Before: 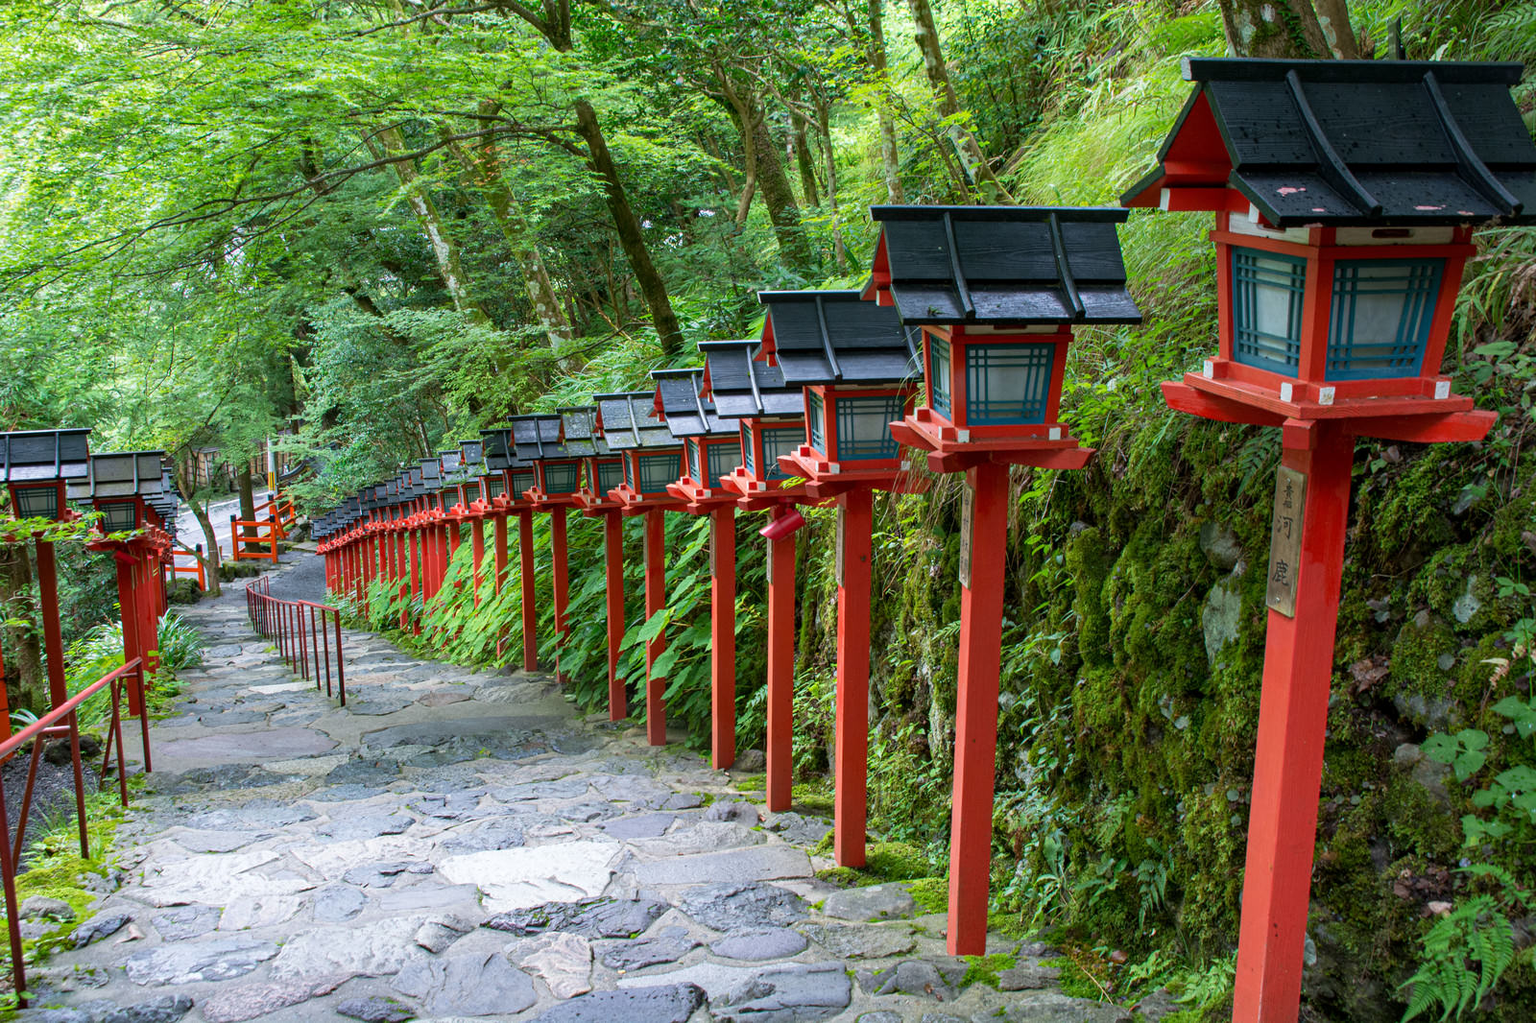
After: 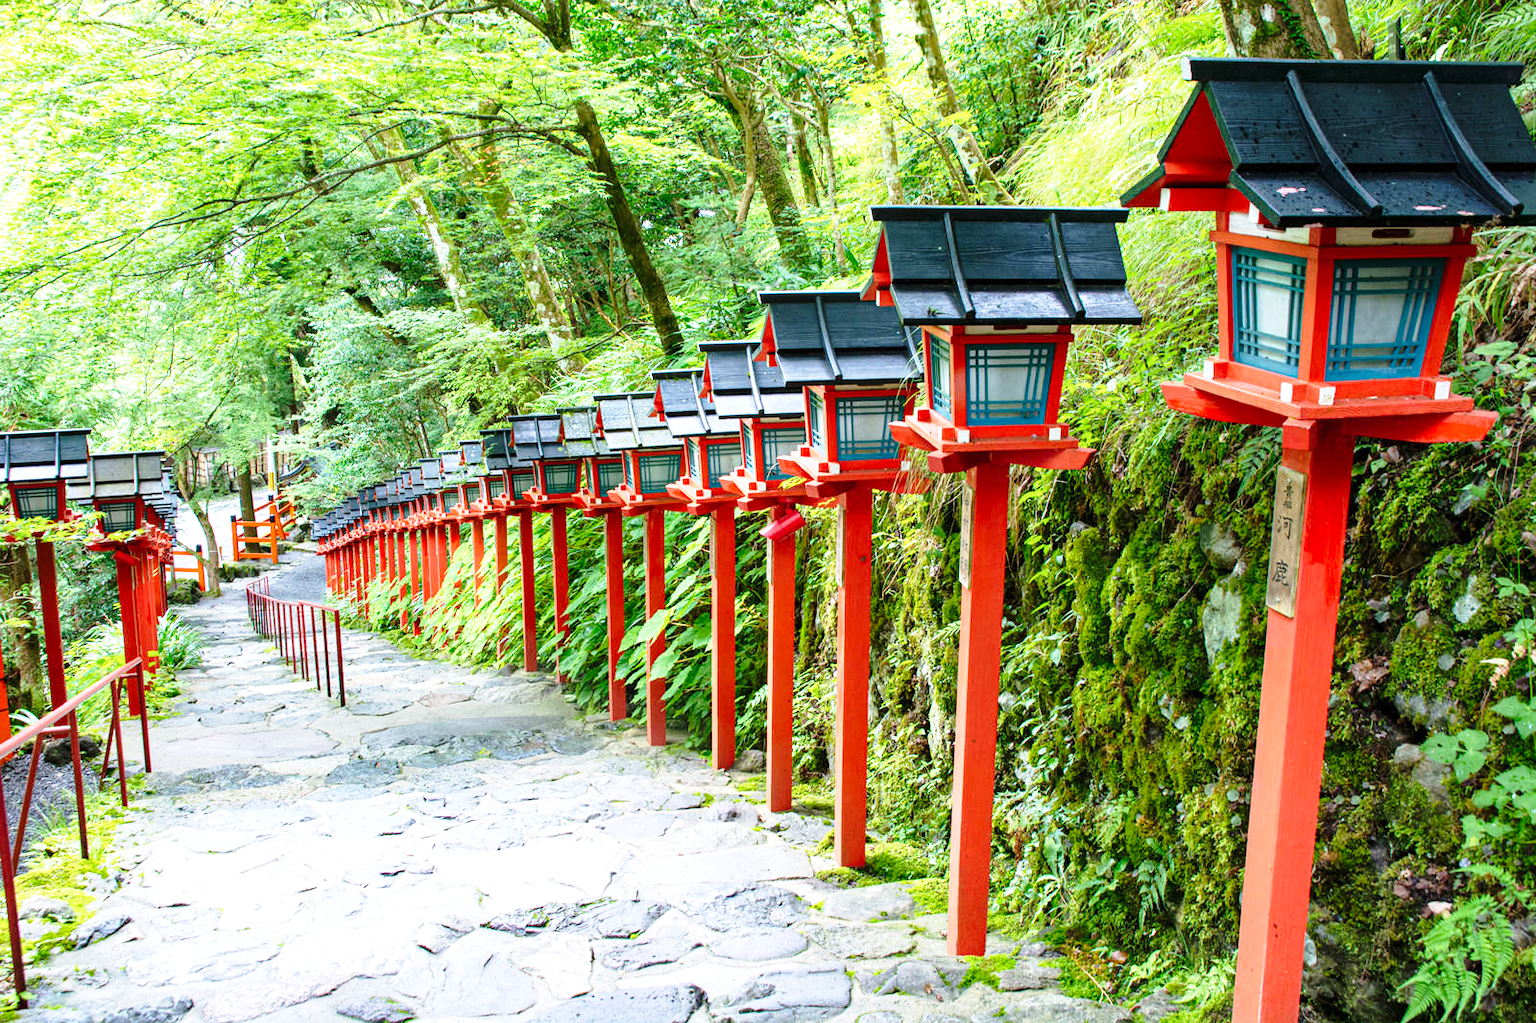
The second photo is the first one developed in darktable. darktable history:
base curve: curves: ch0 [(0, 0) (0.028, 0.03) (0.121, 0.232) (0.46, 0.748) (0.859, 0.968) (1, 1)], preserve colors none
exposure: black level correction 0, exposure 0.696 EV, compensate highlight preservation false
